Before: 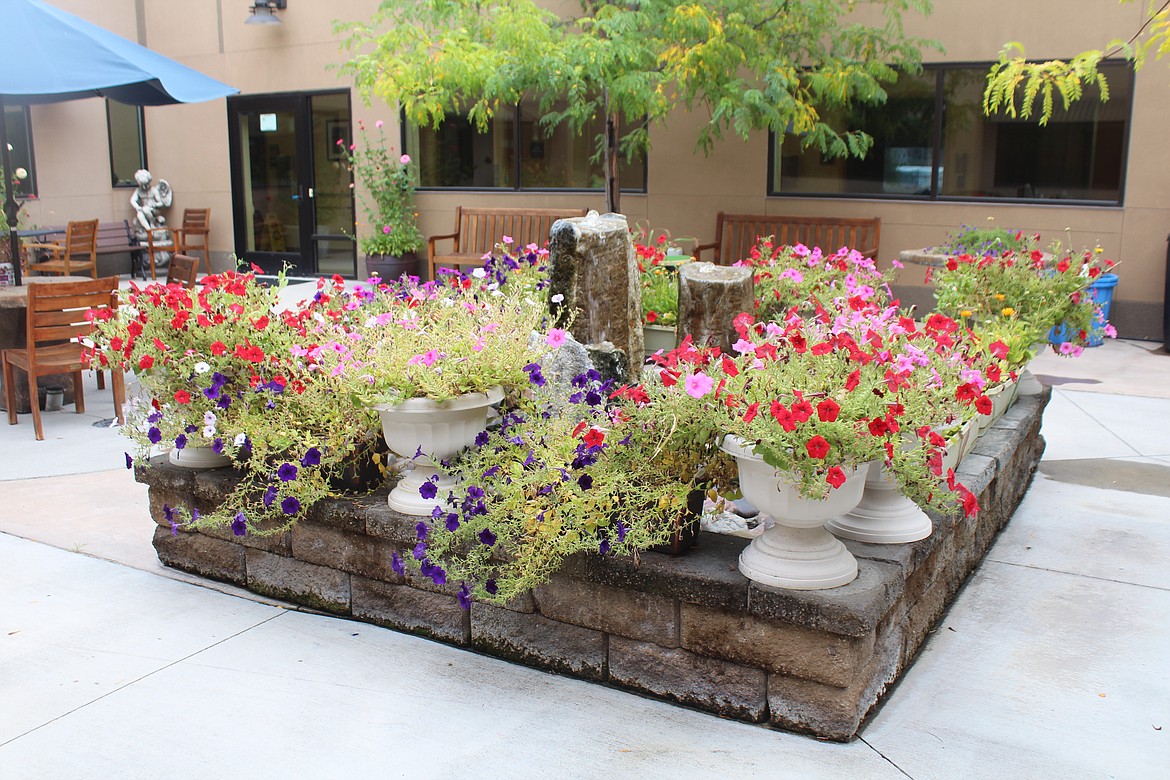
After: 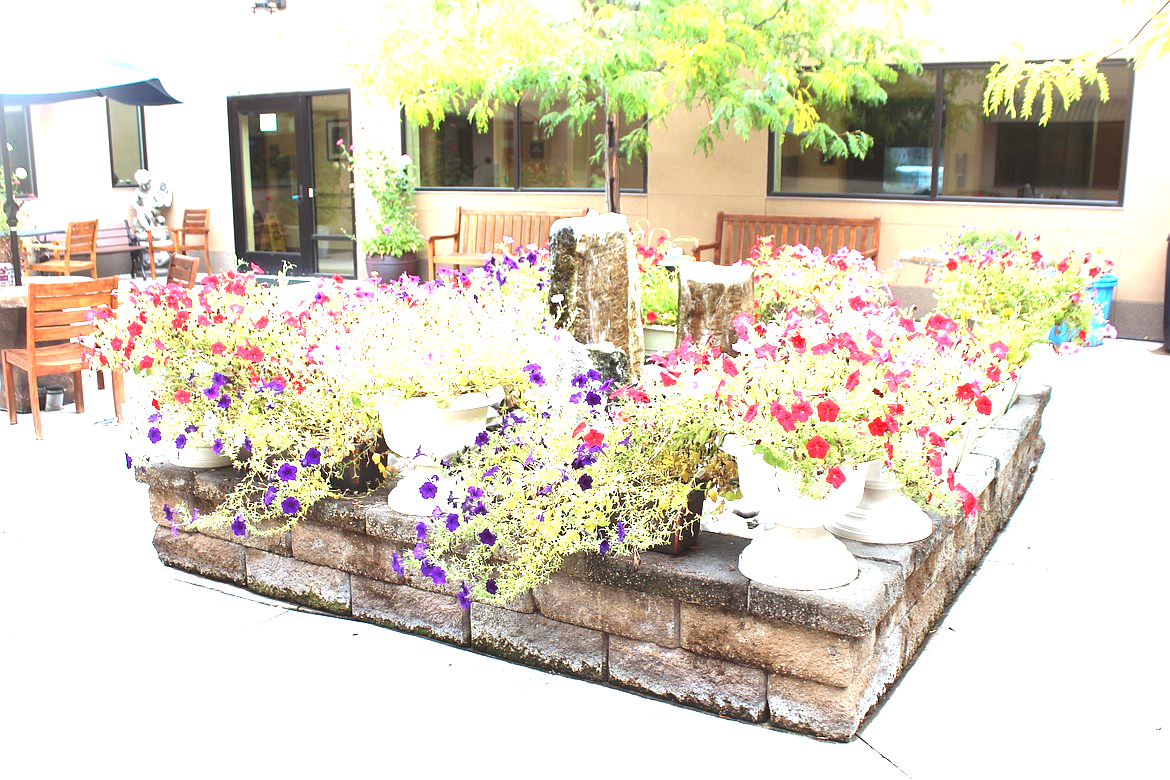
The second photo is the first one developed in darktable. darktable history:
color correction: highlights a* -2.73, highlights b* -2.09, shadows a* 2.41, shadows b* 2.73
exposure: exposure 2 EV, compensate highlight preservation false
